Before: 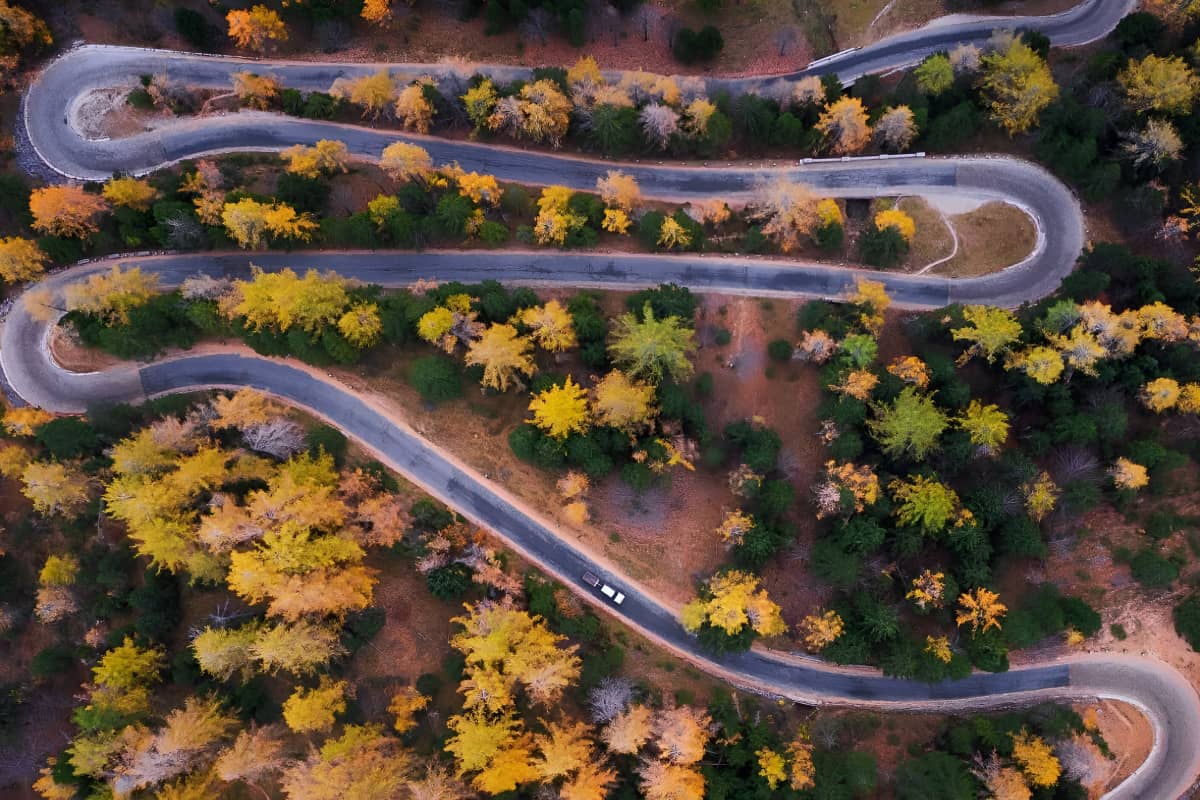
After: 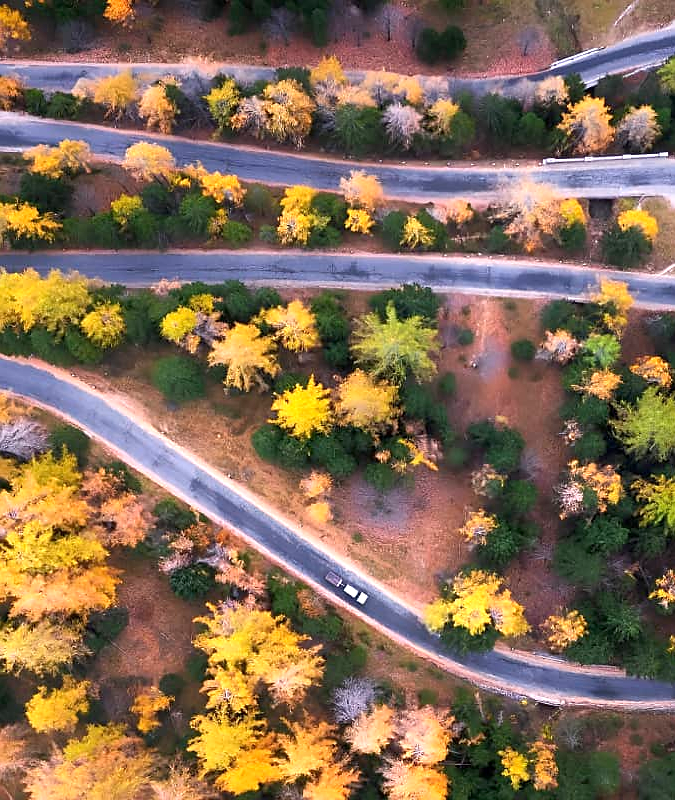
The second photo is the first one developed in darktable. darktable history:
sharpen: radius 1, threshold 1
crop: left 21.496%, right 22.254%
exposure: black level correction 0.001, exposure 0.955 EV, compensate exposure bias true, compensate highlight preservation false
